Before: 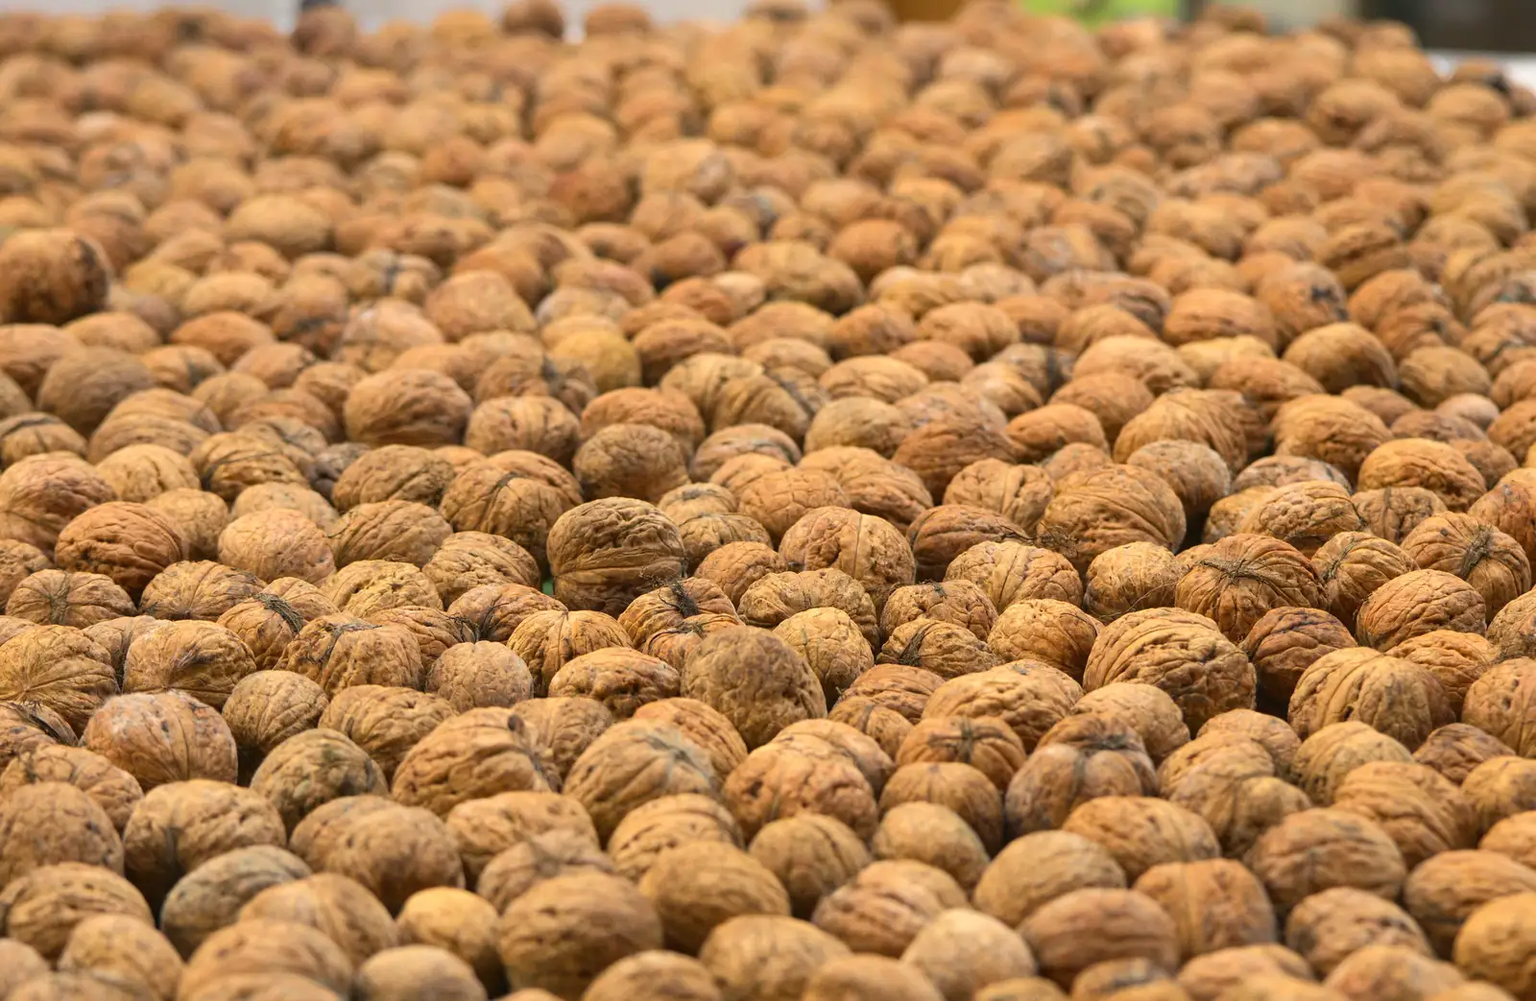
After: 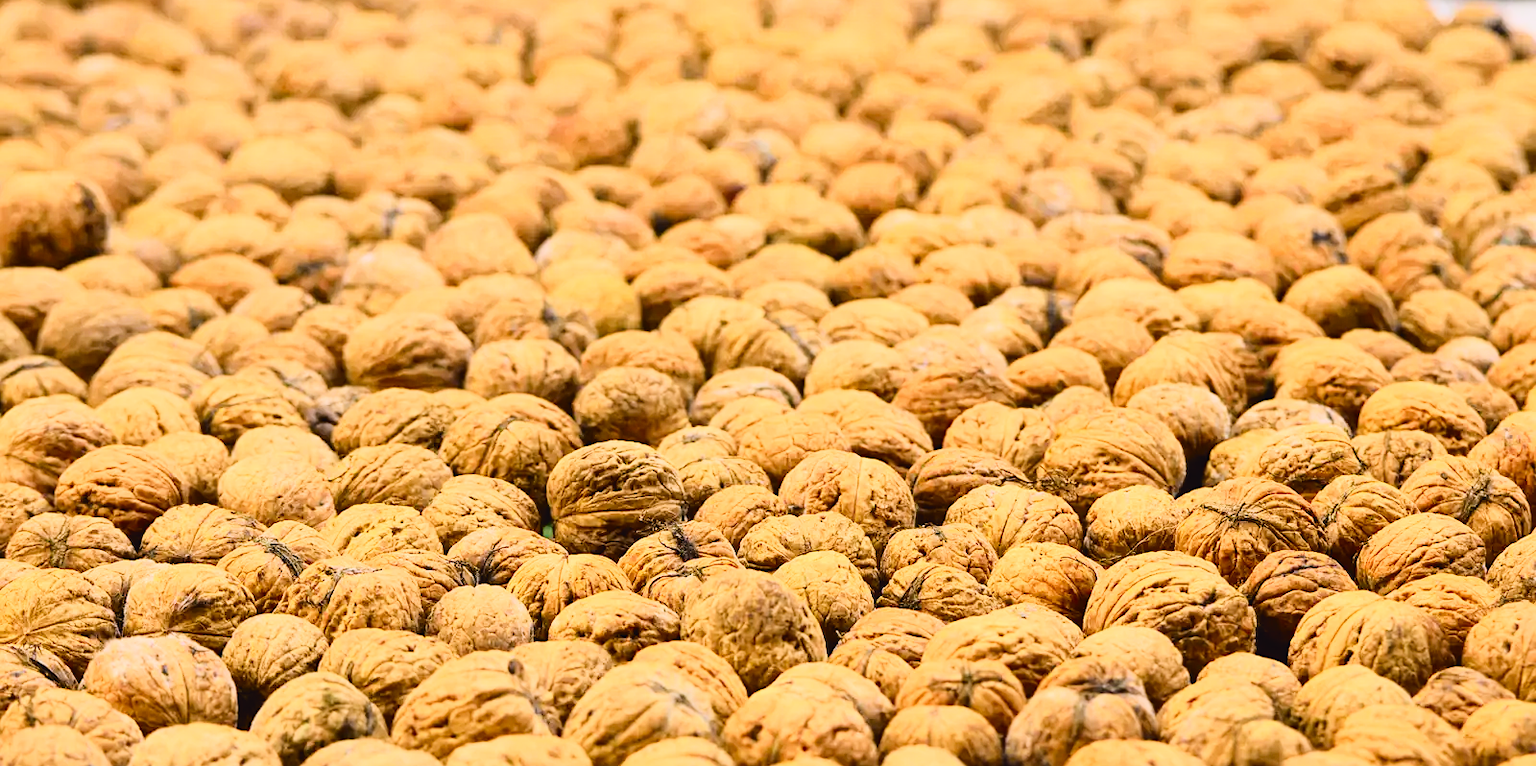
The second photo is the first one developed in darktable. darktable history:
crop: top 5.73%, bottom 17.752%
sharpen: amount 0.216
tone curve: curves: ch0 [(0, 0.031) (0.145, 0.106) (0.319, 0.269) (0.495, 0.544) (0.707, 0.833) (0.859, 0.931) (1, 0.967)]; ch1 [(0, 0) (0.279, 0.218) (0.424, 0.411) (0.495, 0.504) (0.538, 0.55) (0.578, 0.595) (0.707, 0.778) (1, 1)]; ch2 [(0, 0) (0.125, 0.089) (0.353, 0.329) (0.436, 0.432) (0.552, 0.554) (0.615, 0.674) (1, 1)], color space Lab, independent channels, preserve colors none
tone equalizer: -8 EV -0.749 EV, -7 EV -0.694 EV, -6 EV -0.581 EV, -5 EV -0.385 EV, -3 EV 0.401 EV, -2 EV 0.6 EV, -1 EV 0.7 EV, +0 EV 0.729 EV
filmic rgb: black relative exposure -7.65 EV, white relative exposure 4.56 EV, hardness 3.61
